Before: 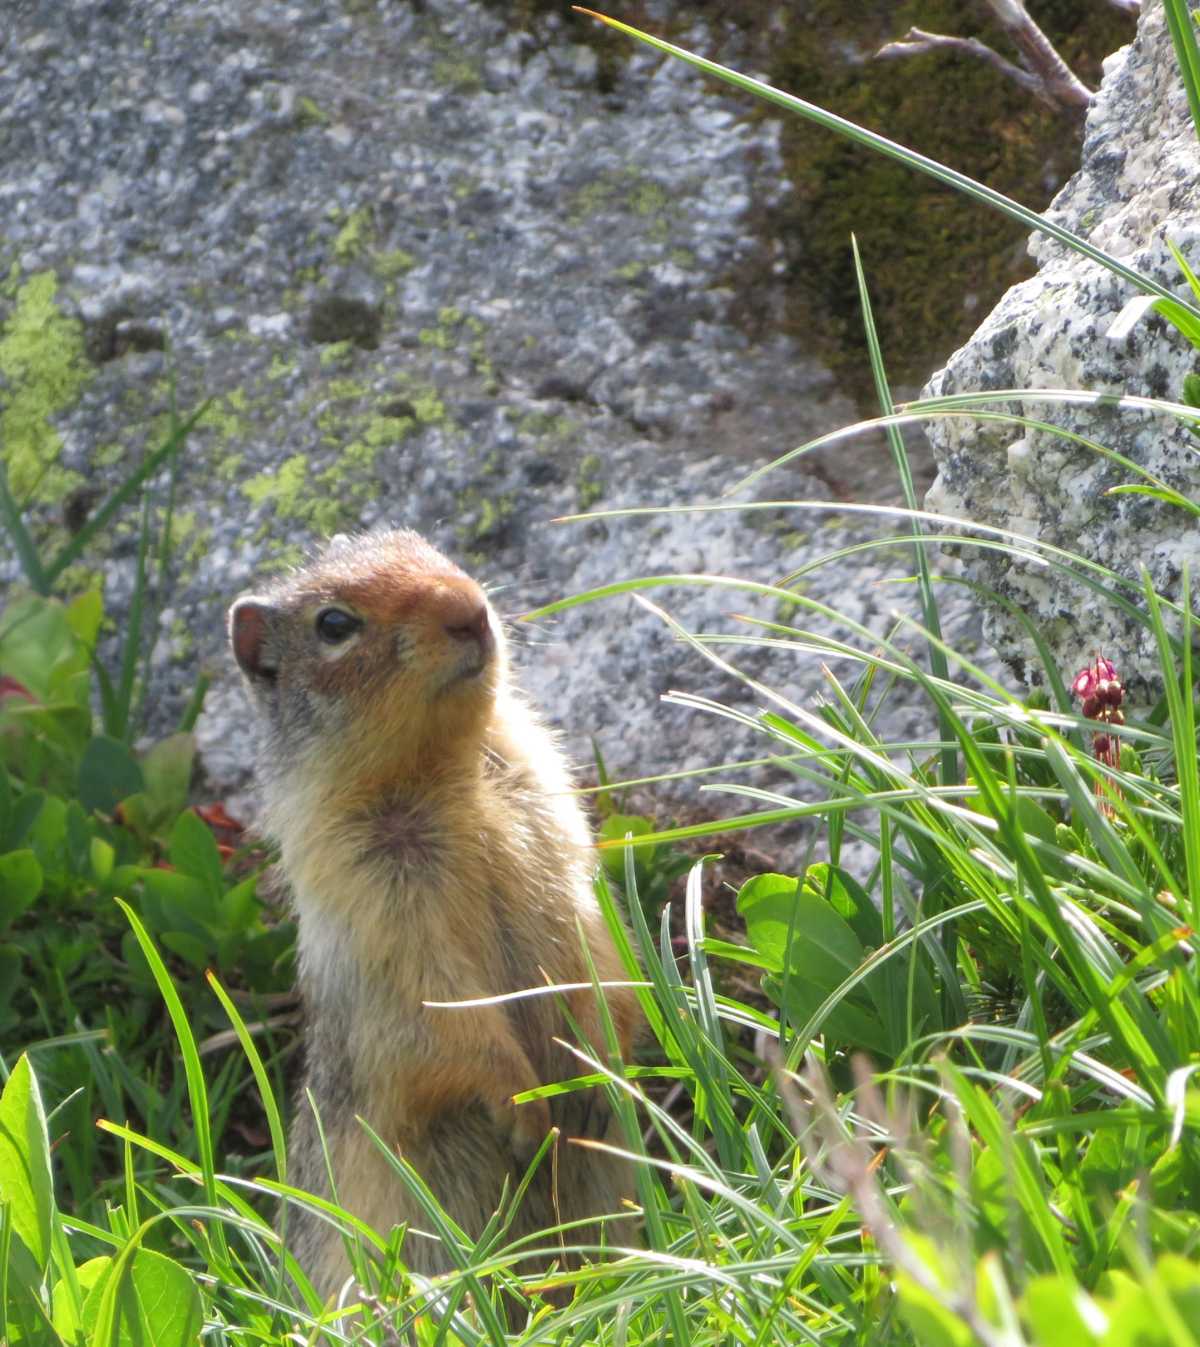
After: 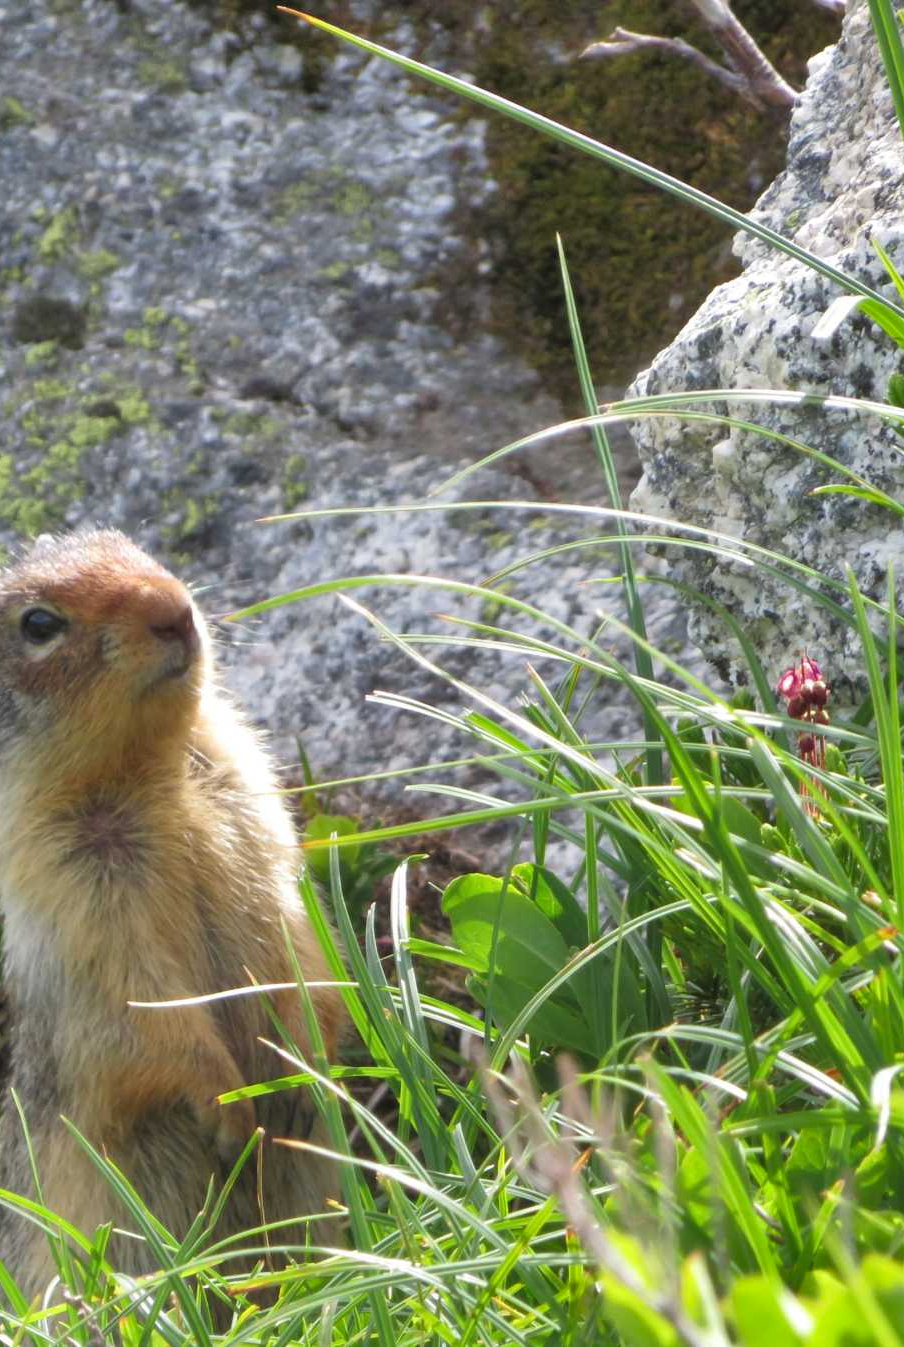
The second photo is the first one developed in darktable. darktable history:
shadows and highlights: soften with gaussian
crop and rotate: left 24.6%
